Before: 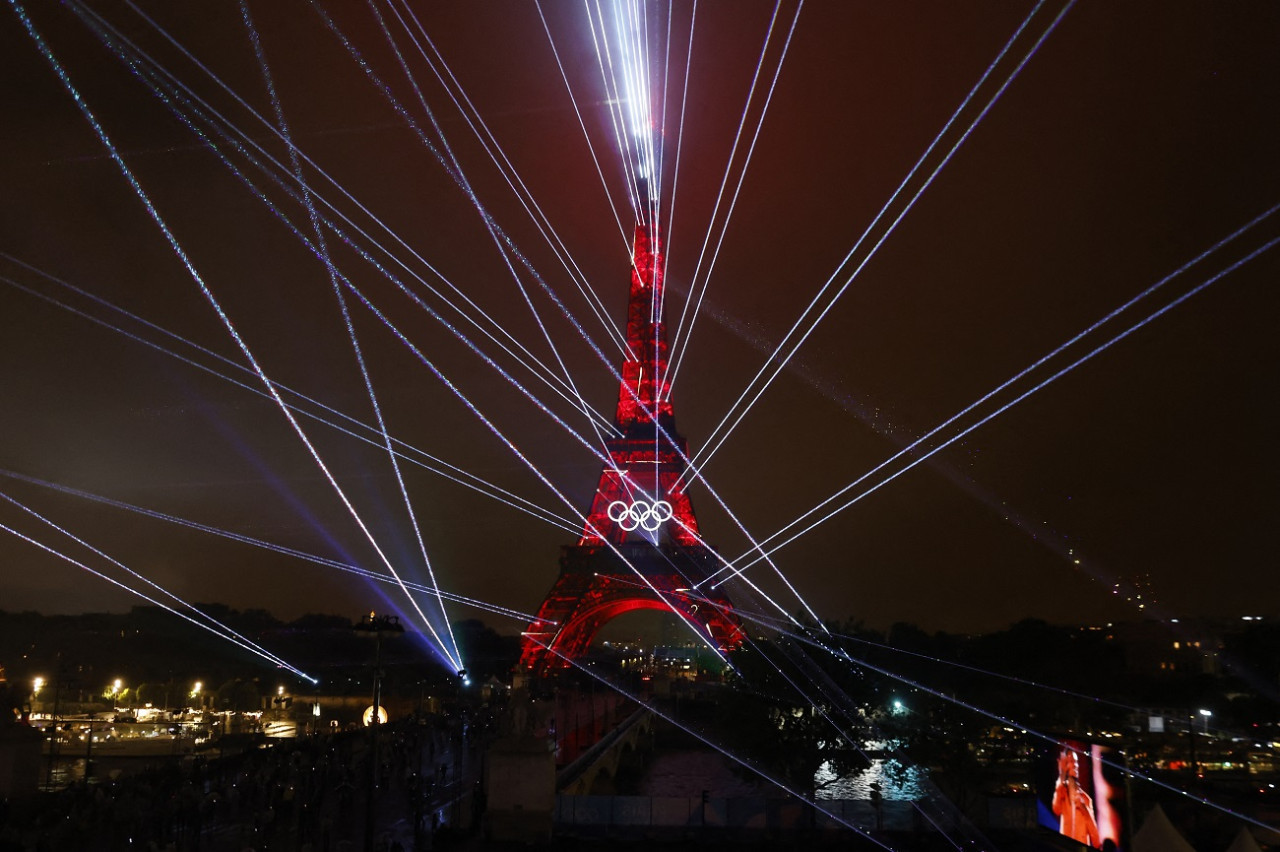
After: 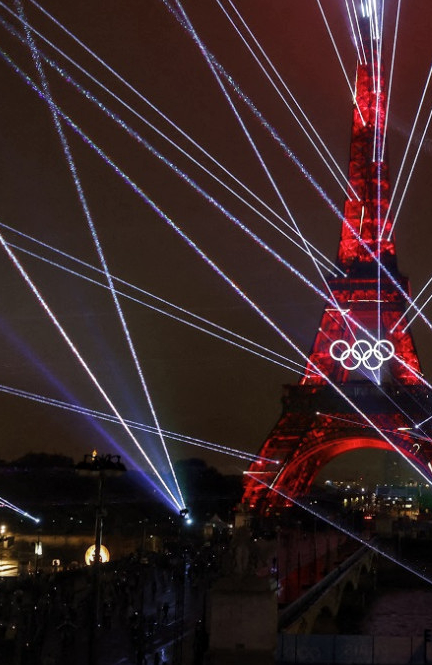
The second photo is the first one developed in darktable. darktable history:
local contrast: on, module defaults
crop and rotate: left 21.762%, top 18.919%, right 44.463%, bottom 2.984%
